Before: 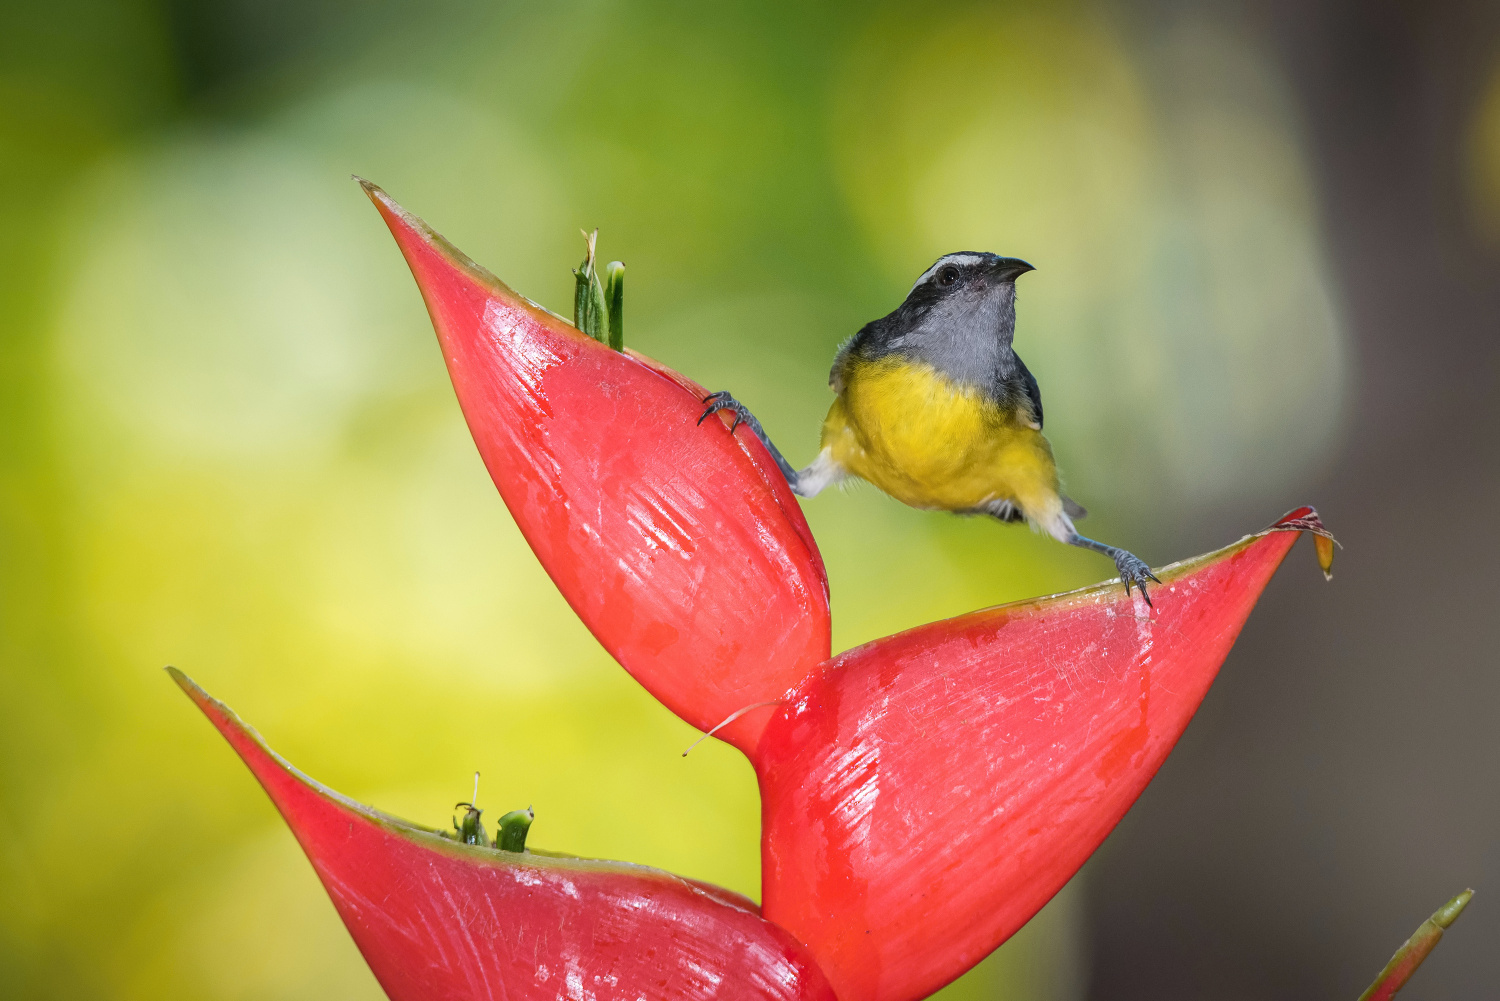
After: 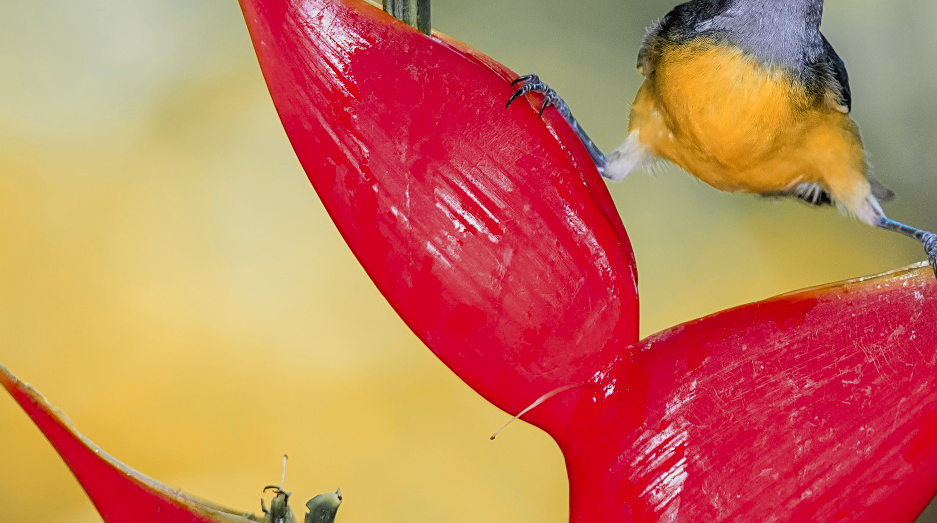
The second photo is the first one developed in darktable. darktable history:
levels: levels [0.016, 0.492, 0.969]
sharpen: on, module defaults
local contrast: detail 110%
crop: left 12.84%, top 31.682%, right 24.659%, bottom 16.045%
color zones: curves: ch0 [(0, 0.363) (0.128, 0.373) (0.25, 0.5) (0.402, 0.407) (0.521, 0.525) (0.63, 0.559) (0.729, 0.662) (0.867, 0.471)]; ch1 [(0, 0.515) (0.136, 0.618) (0.25, 0.5) (0.378, 0) (0.516, 0) (0.622, 0.593) (0.737, 0.819) (0.87, 0.593)]; ch2 [(0, 0.529) (0.128, 0.471) (0.282, 0.451) (0.386, 0.662) (0.516, 0.525) (0.633, 0.554) (0.75, 0.62) (0.875, 0.441)]
filmic rgb: black relative exposure -8.03 EV, white relative exposure 3.95 EV, hardness 4.15, contrast 0.998
velvia: on, module defaults
